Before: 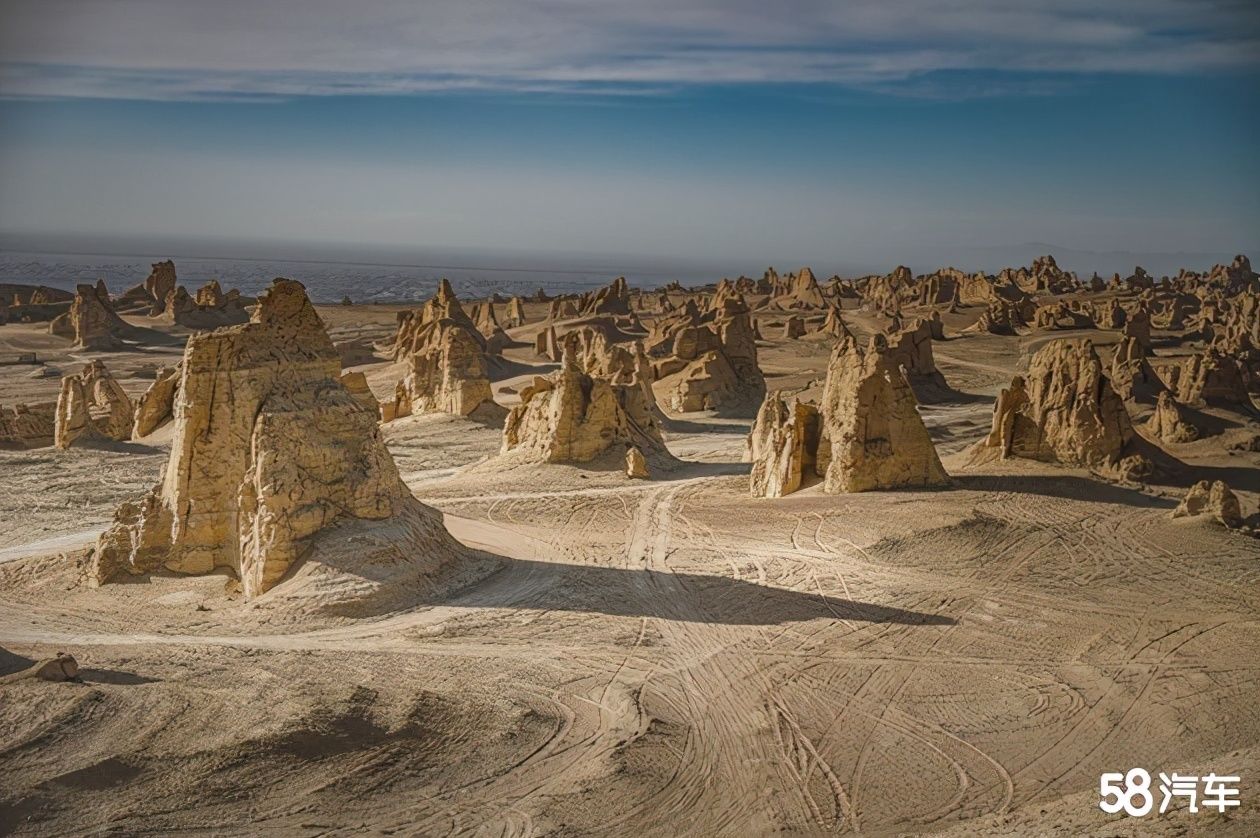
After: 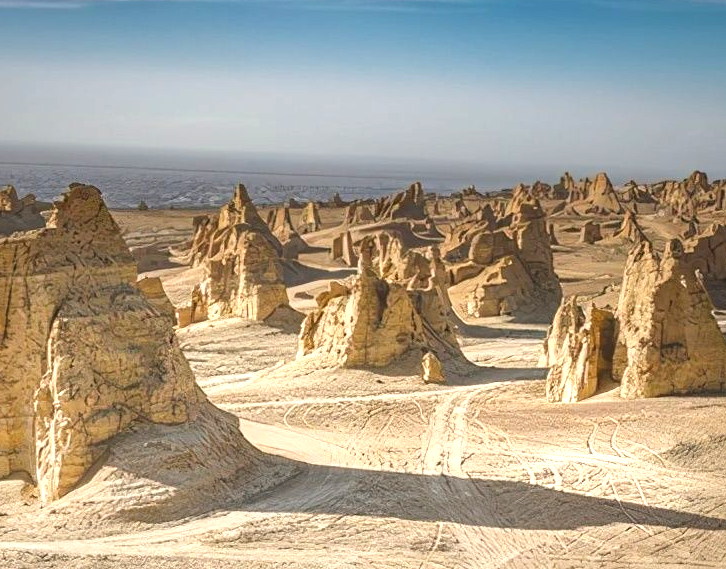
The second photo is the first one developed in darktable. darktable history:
crop: left 16.227%, top 11.442%, right 26.13%, bottom 20.586%
exposure: black level correction 0, exposure 1.001 EV, compensate highlight preservation false
